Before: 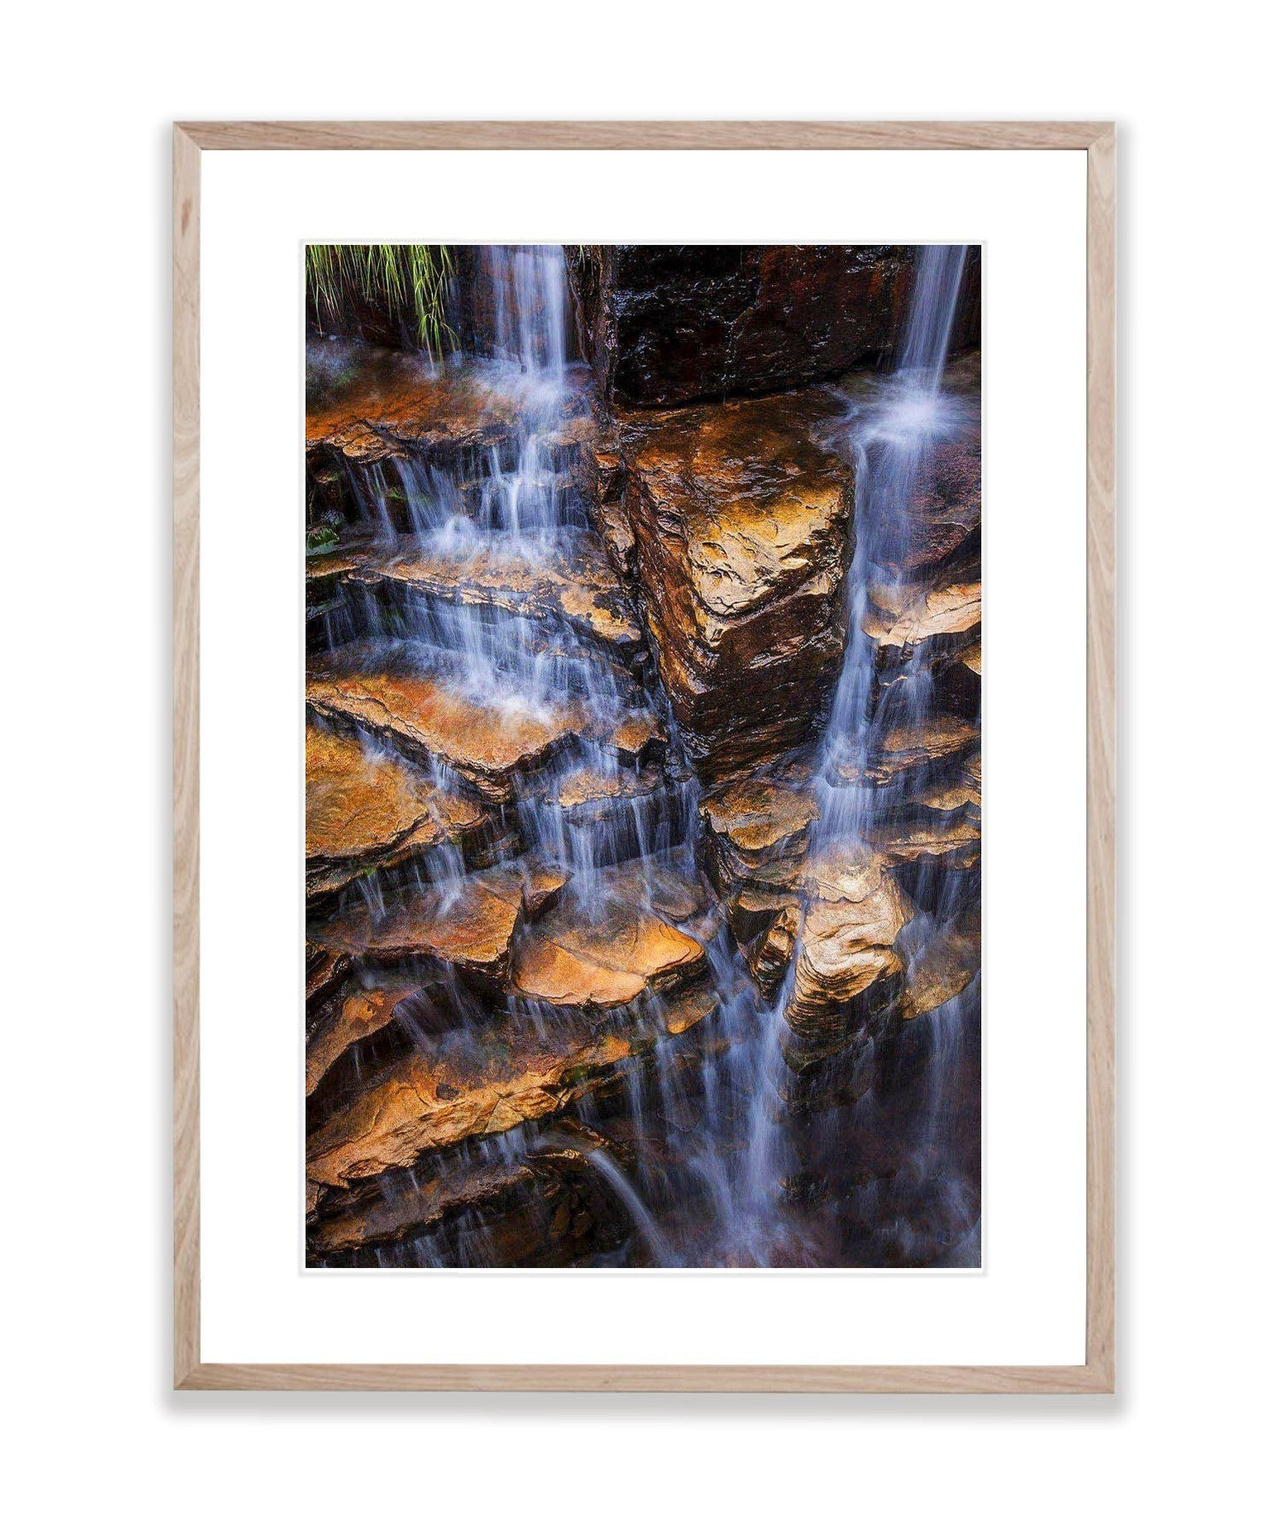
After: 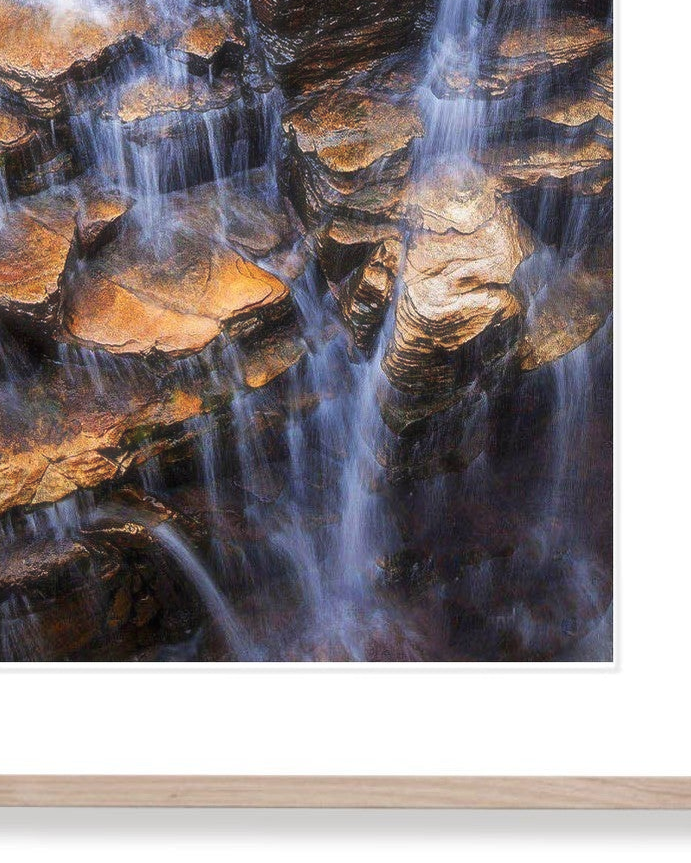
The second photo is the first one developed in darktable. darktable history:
haze removal: strength -0.112, compatibility mode true
crop: left 35.804%, top 45.789%, right 18.066%, bottom 6.197%
